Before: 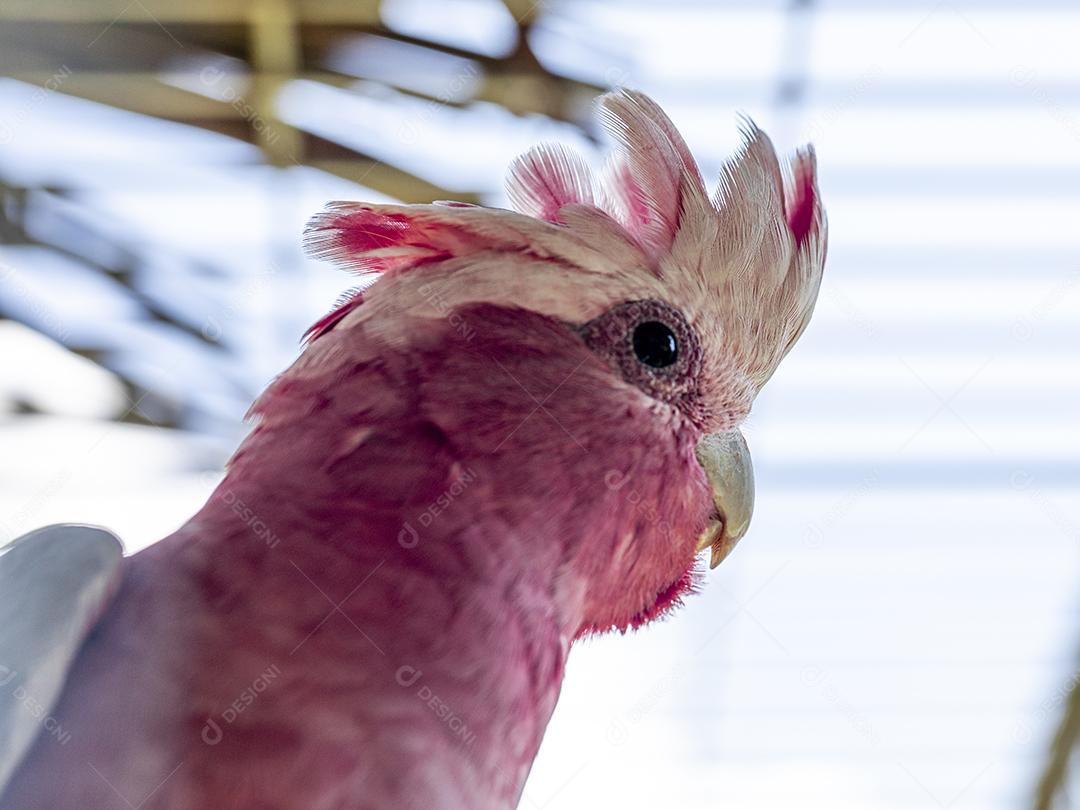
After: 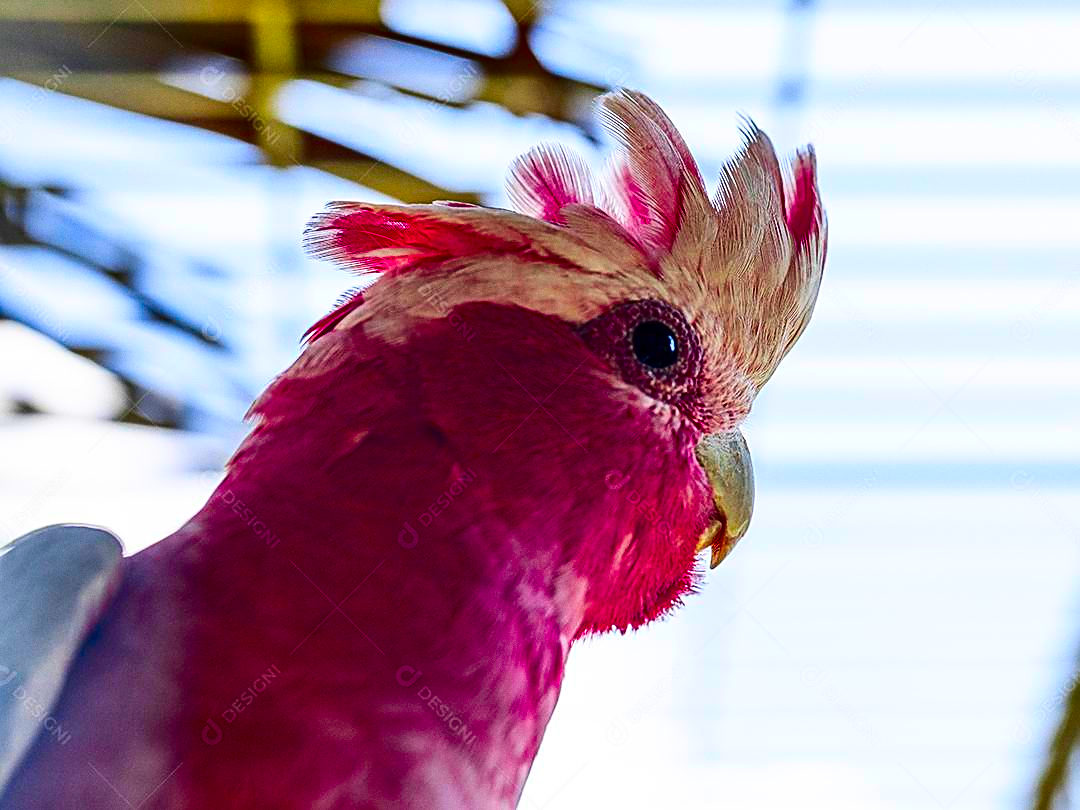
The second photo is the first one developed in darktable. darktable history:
contrast brightness saturation: contrast 0.22, brightness -0.19, saturation 0.24
color correction: saturation 1.8
grain: coarseness 0.09 ISO, strength 16.61%
sharpen: on, module defaults
